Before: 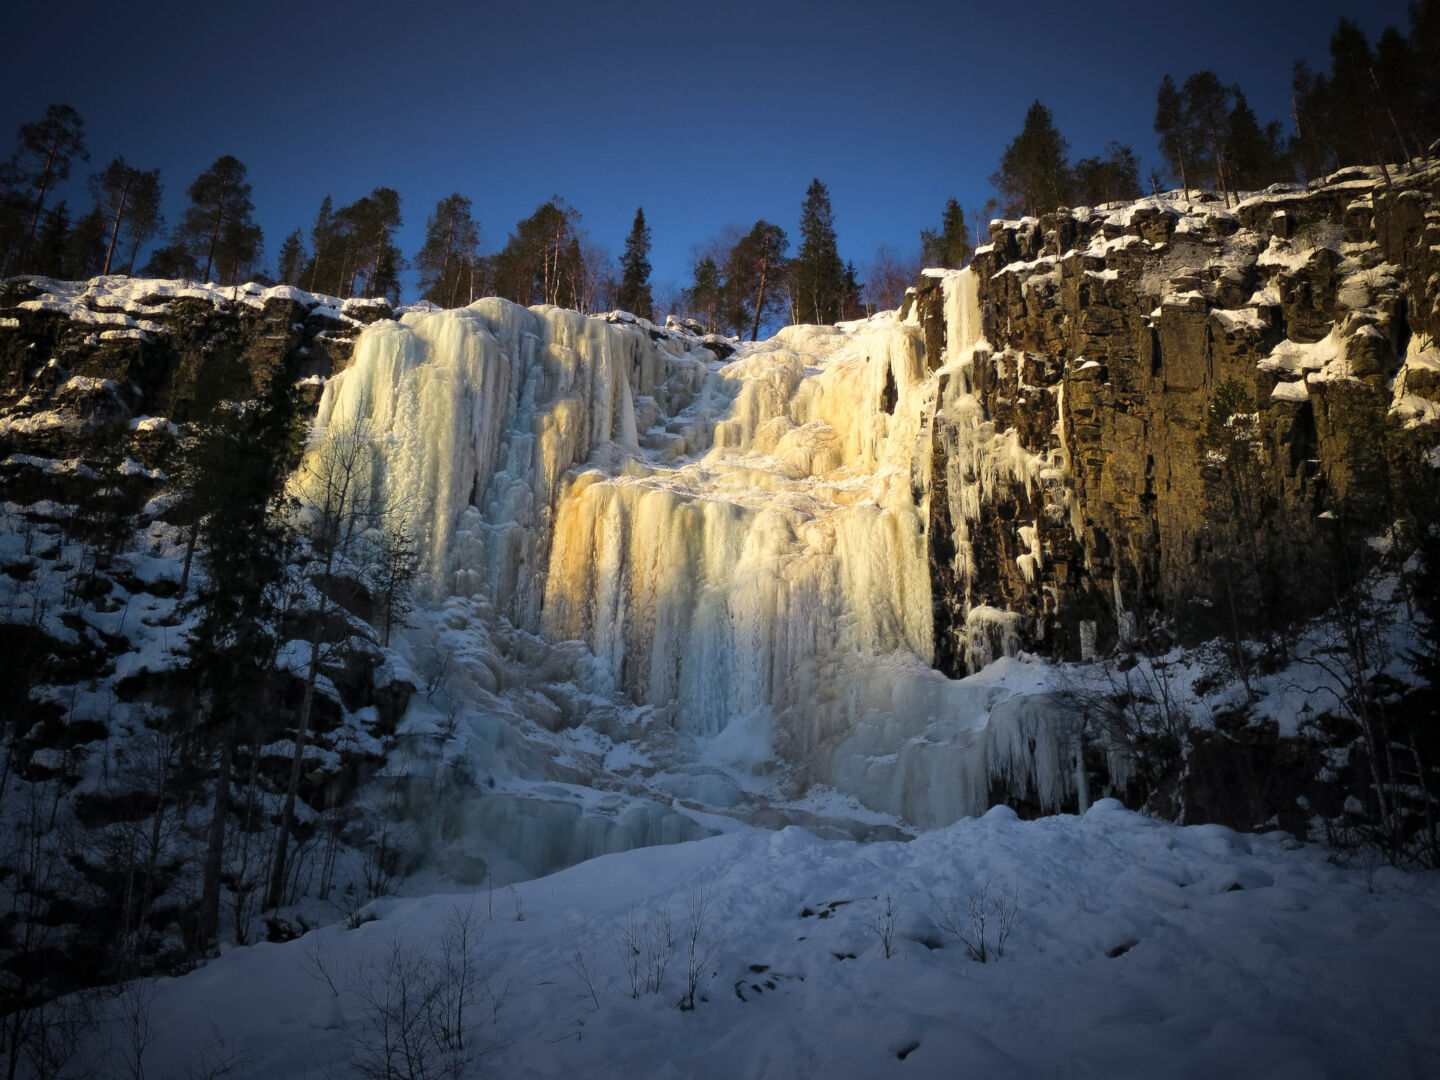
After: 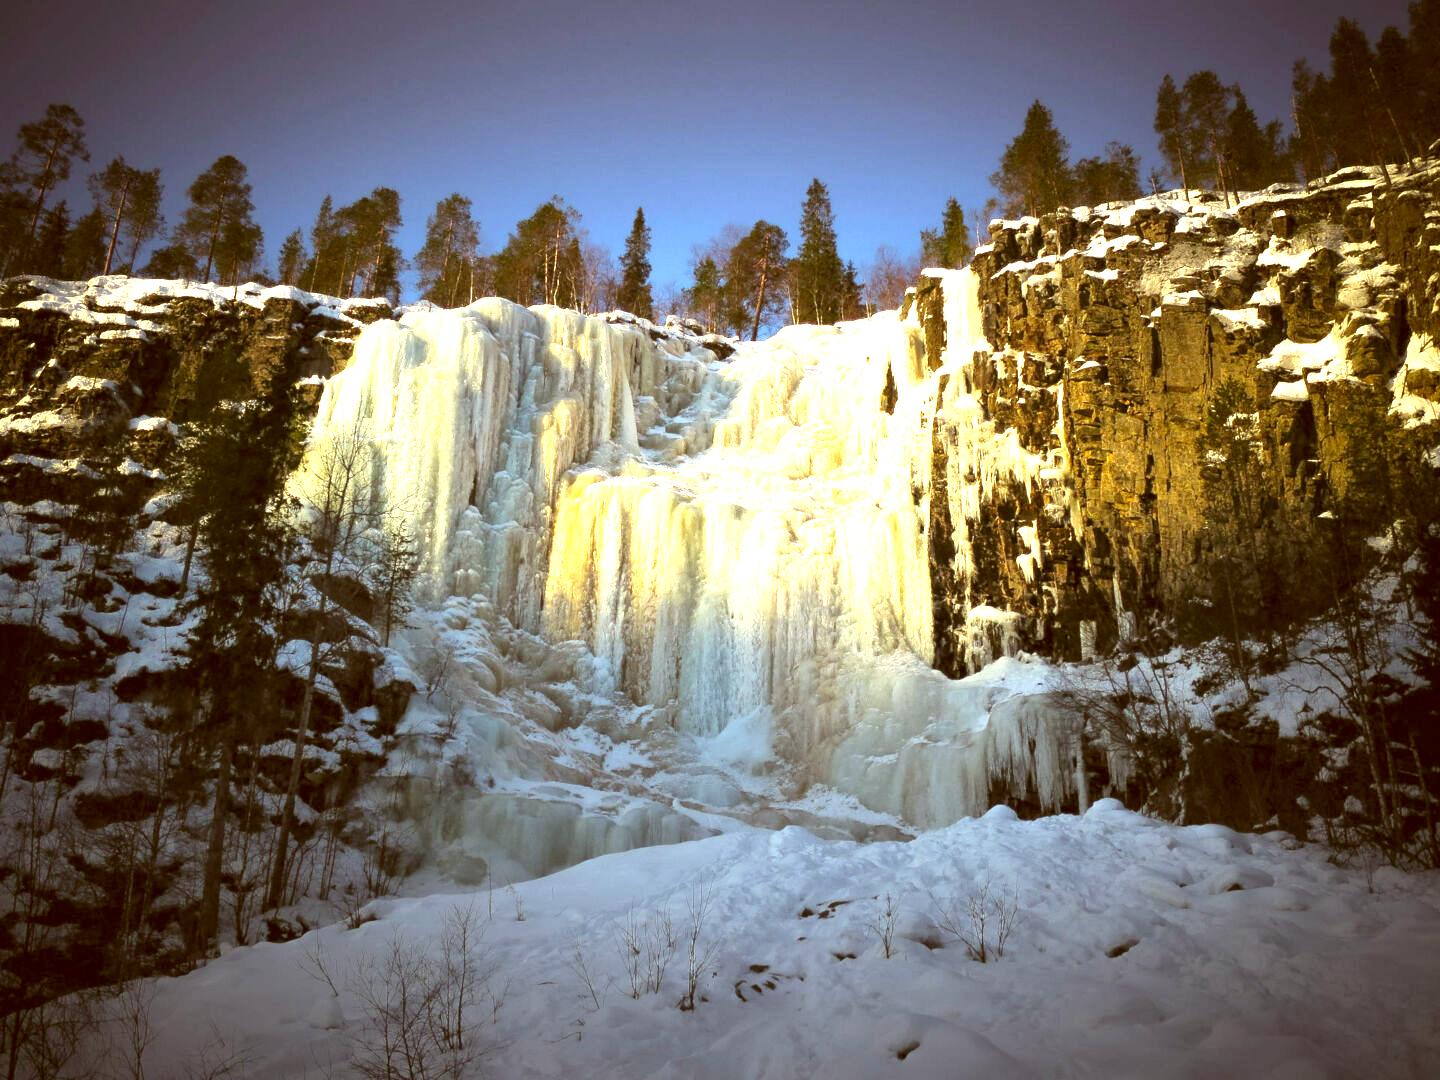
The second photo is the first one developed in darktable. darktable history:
exposure: black level correction 0, exposure 1.61 EV, compensate highlight preservation false
color correction: highlights a* -5.57, highlights b* 9.8, shadows a* 9.93, shadows b* 24.97
